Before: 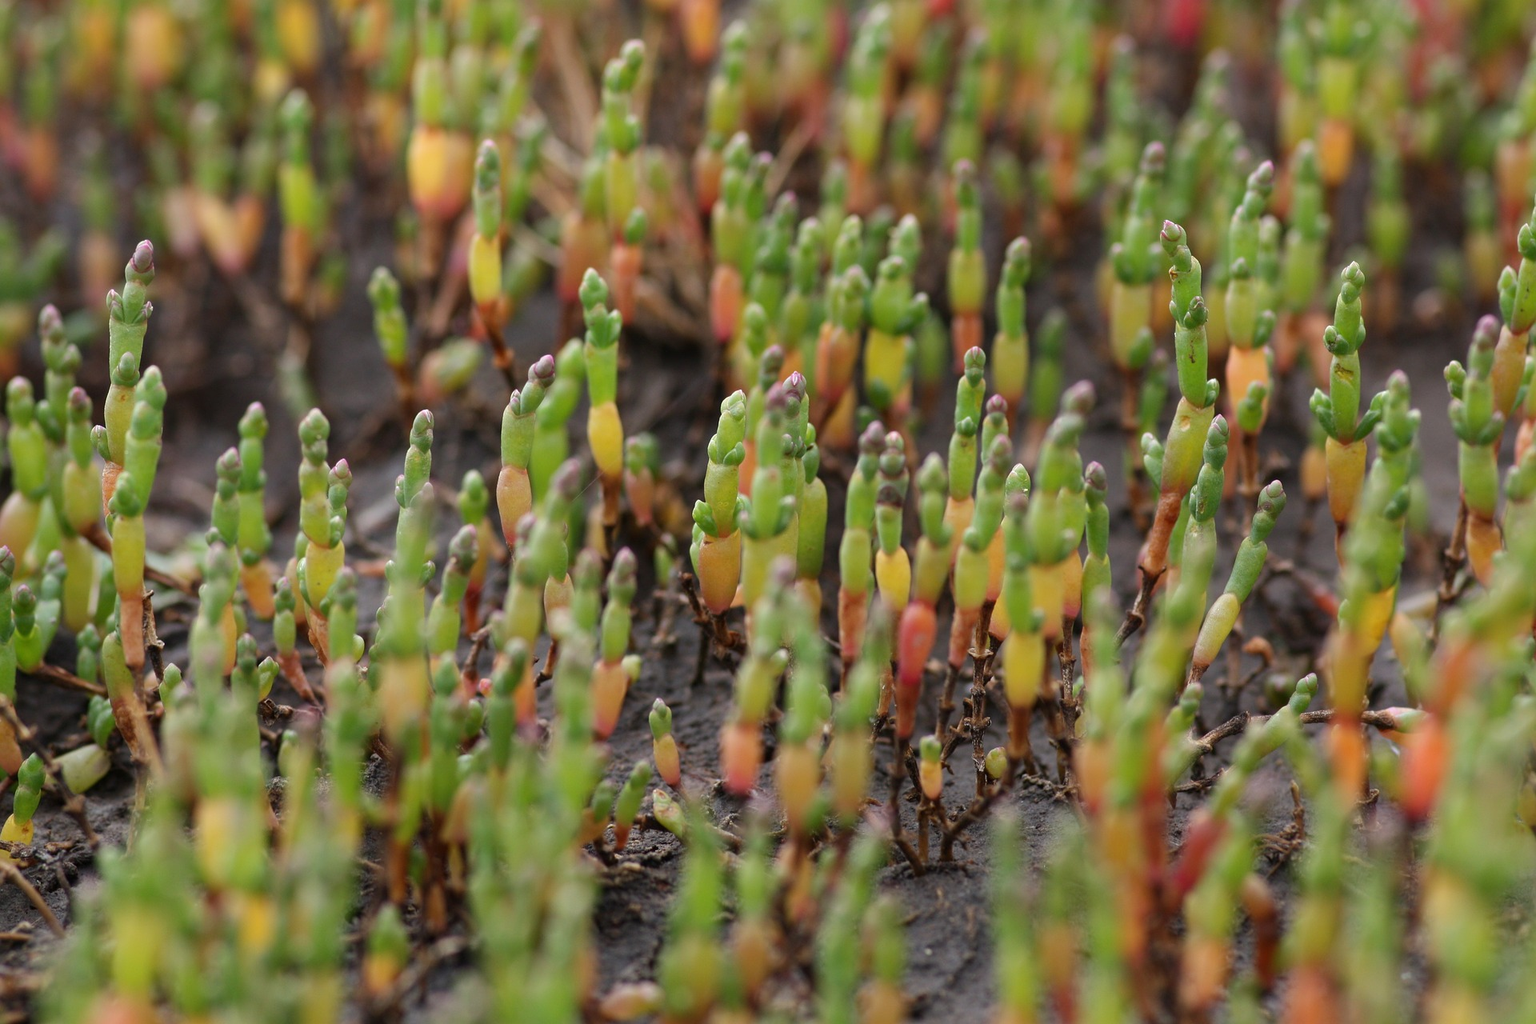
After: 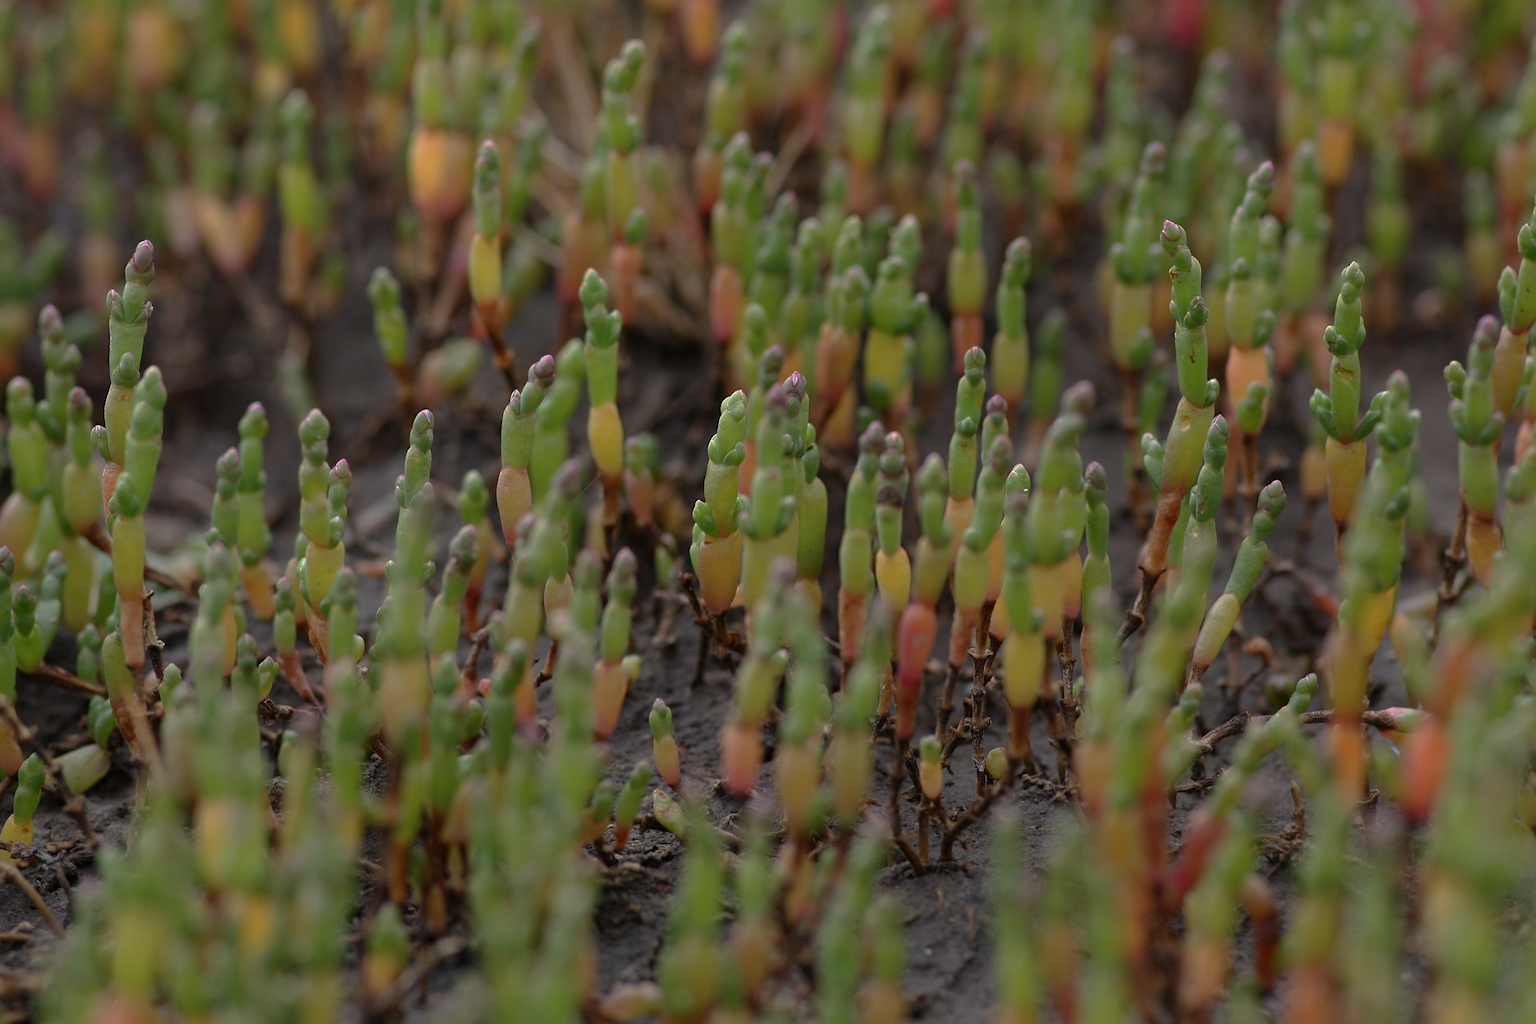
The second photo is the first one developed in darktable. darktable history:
base curve: curves: ch0 [(0, 0) (0.841, 0.609) (1, 1)], preserve colors none
